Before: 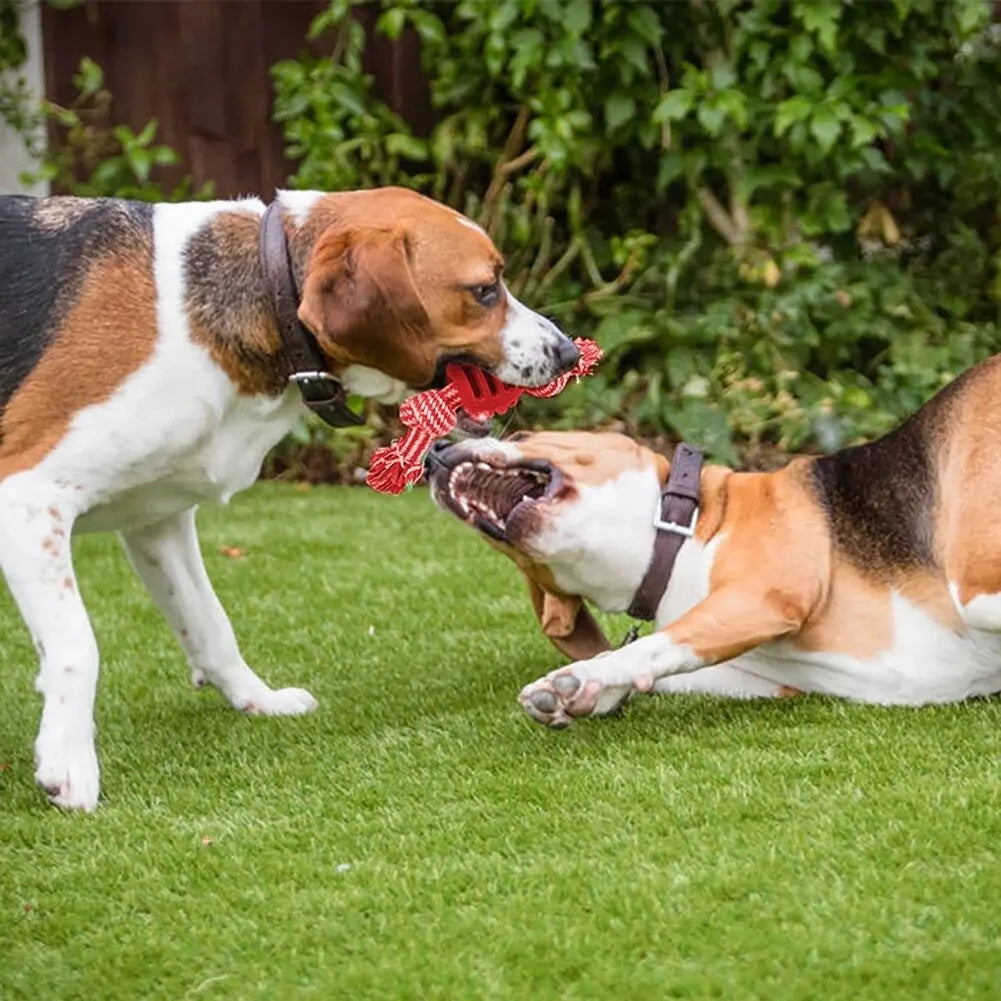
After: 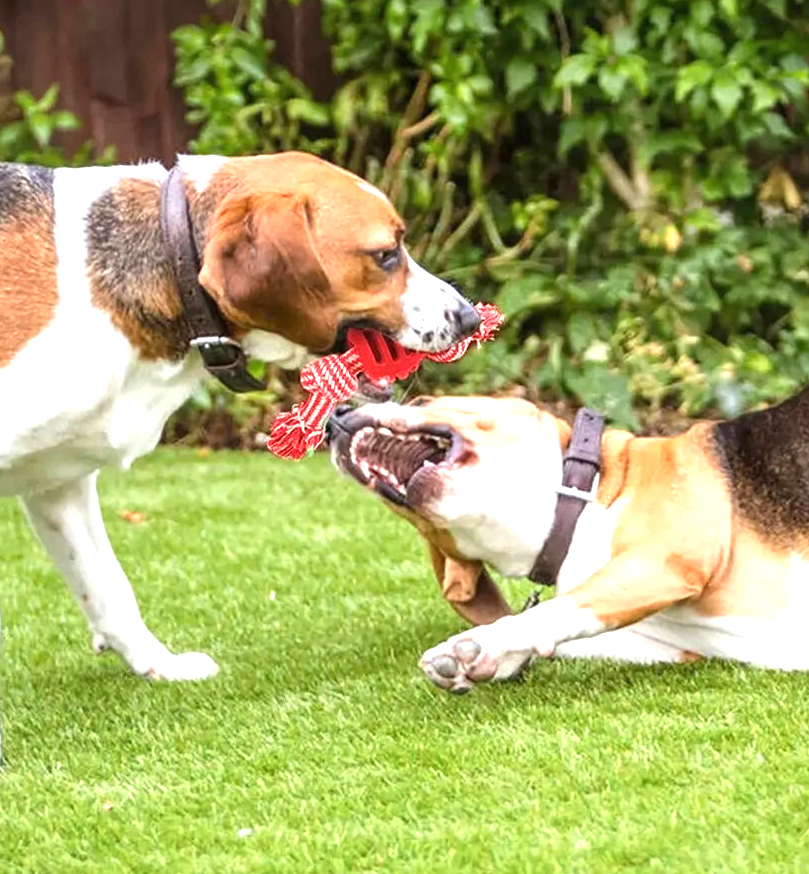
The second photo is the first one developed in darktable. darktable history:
exposure: black level correction 0, exposure 1 EV, compensate highlight preservation false
crop: left 9.928%, top 3.504%, right 9.187%, bottom 9.165%
